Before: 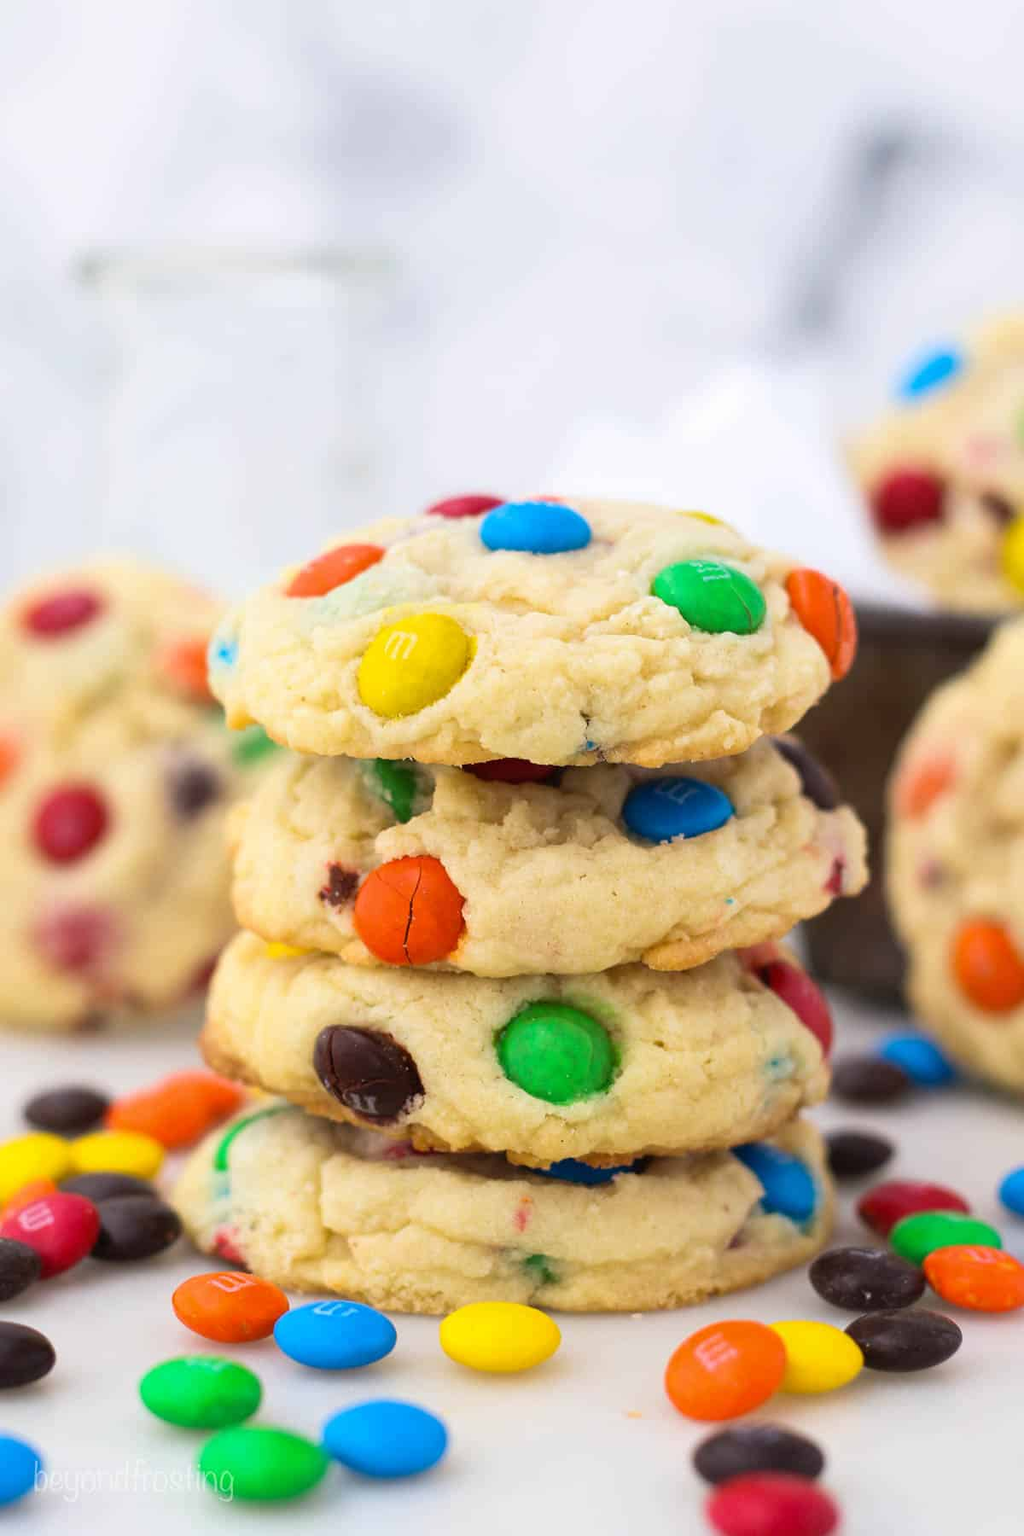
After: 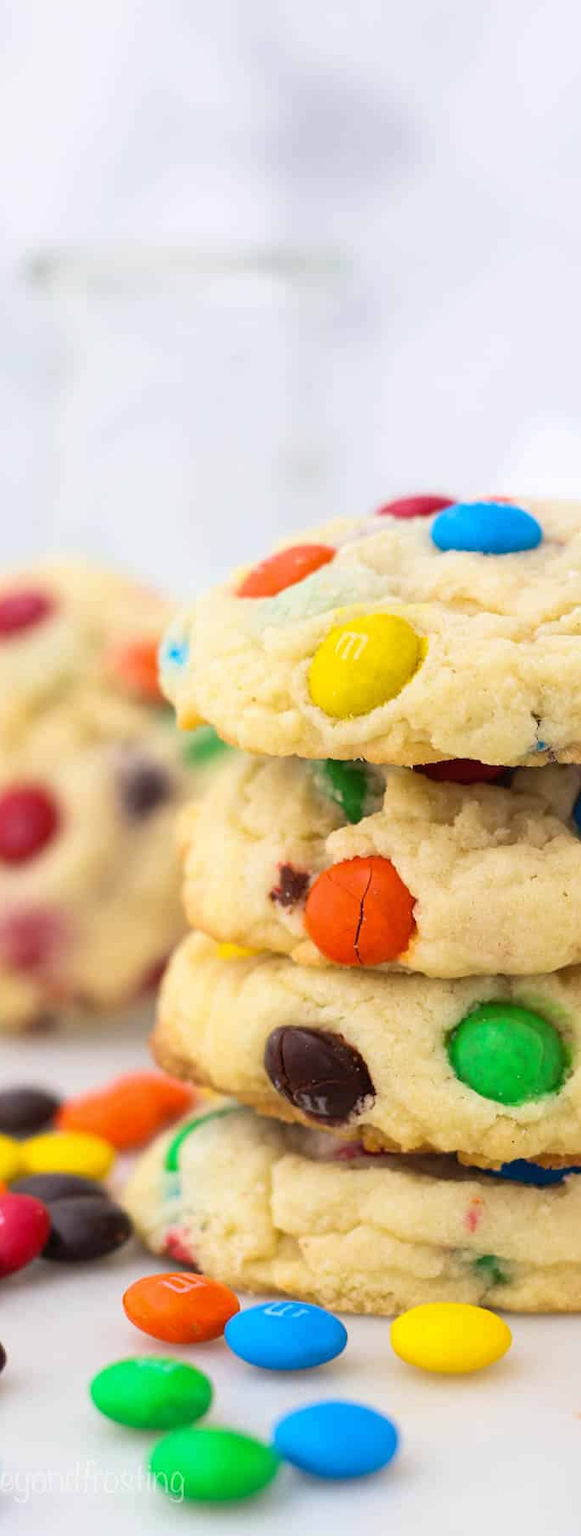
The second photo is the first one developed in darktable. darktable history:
crop: left 4.856%, right 38.379%
